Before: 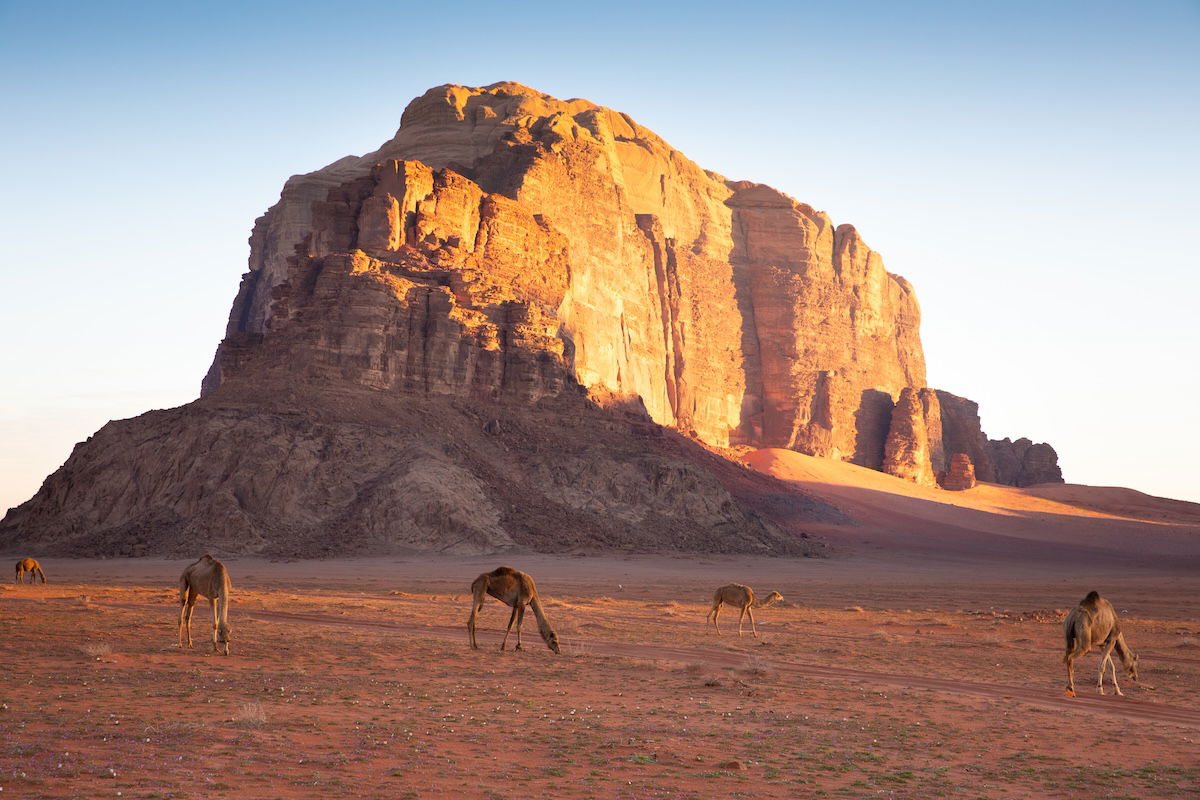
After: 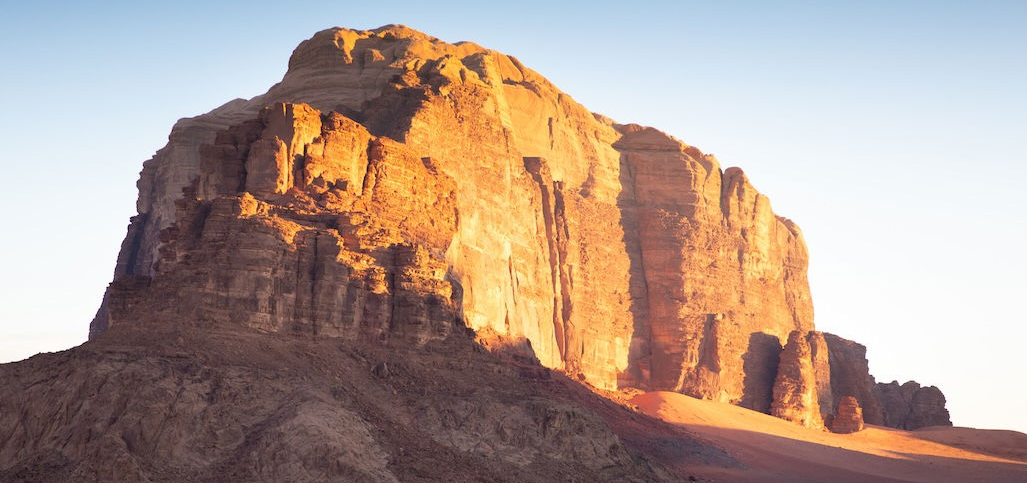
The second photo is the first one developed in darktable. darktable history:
crop and rotate: left 9.366%, top 7.237%, right 5.043%, bottom 32.273%
